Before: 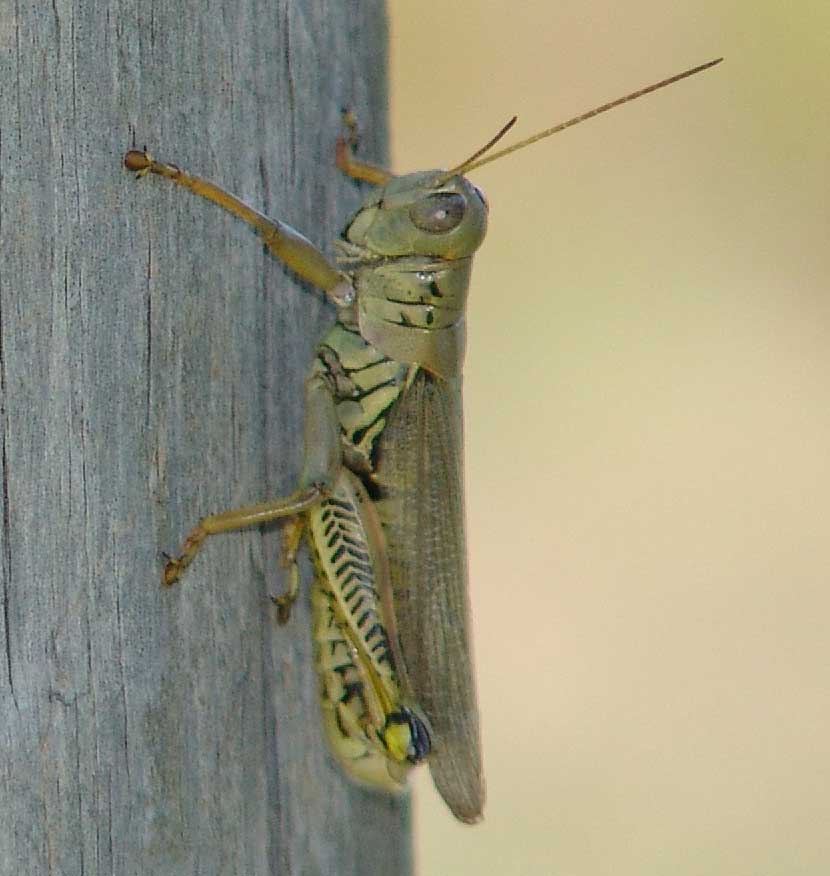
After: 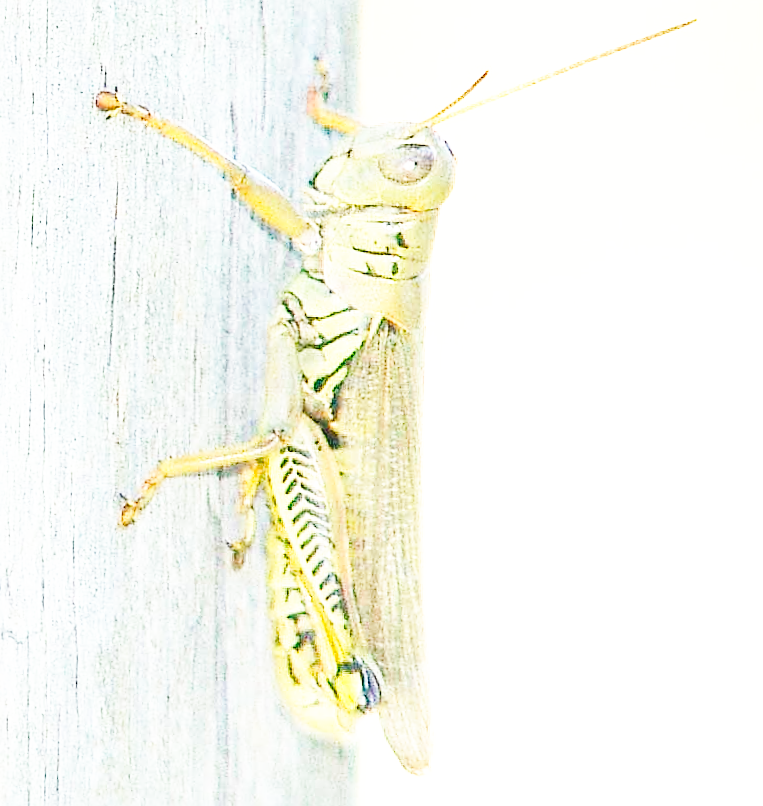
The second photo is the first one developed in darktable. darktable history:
exposure: black level correction 0, exposure 1.674 EV, compensate exposure bias true, compensate highlight preservation false
crop and rotate: angle -1.98°, left 3.14%, top 4.187%, right 1.558%, bottom 0.465%
contrast equalizer: y [[0.439, 0.44, 0.442, 0.457, 0.493, 0.498], [0.5 ×6], [0.5 ×6], [0 ×6], [0 ×6]]
tone curve: curves: ch0 [(0, 0.018) (0.061, 0.041) (0.205, 0.191) (0.289, 0.292) (0.39, 0.424) (0.493, 0.551) (0.666, 0.743) (0.795, 0.841) (1, 0.998)]; ch1 [(0, 0) (0.385, 0.343) (0.439, 0.415) (0.494, 0.498) (0.501, 0.501) (0.51, 0.496) (0.548, 0.554) (0.586, 0.61) (0.684, 0.658) (0.783, 0.804) (1, 1)]; ch2 [(0, 0) (0.304, 0.31) (0.403, 0.399) (0.441, 0.428) (0.47, 0.469) (0.498, 0.496) (0.524, 0.538) (0.566, 0.588) (0.648, 0.665) (0.697, 0.699) (1, 1)], preserve colors none
base curve: curves: ch0 [(0, 0) (0.026, 0.03) (0.109, 0.232) (0.351, 0.748) (0.669, 0.968) (1, 1)], preserve colors none
sharpen: on, module defaults
